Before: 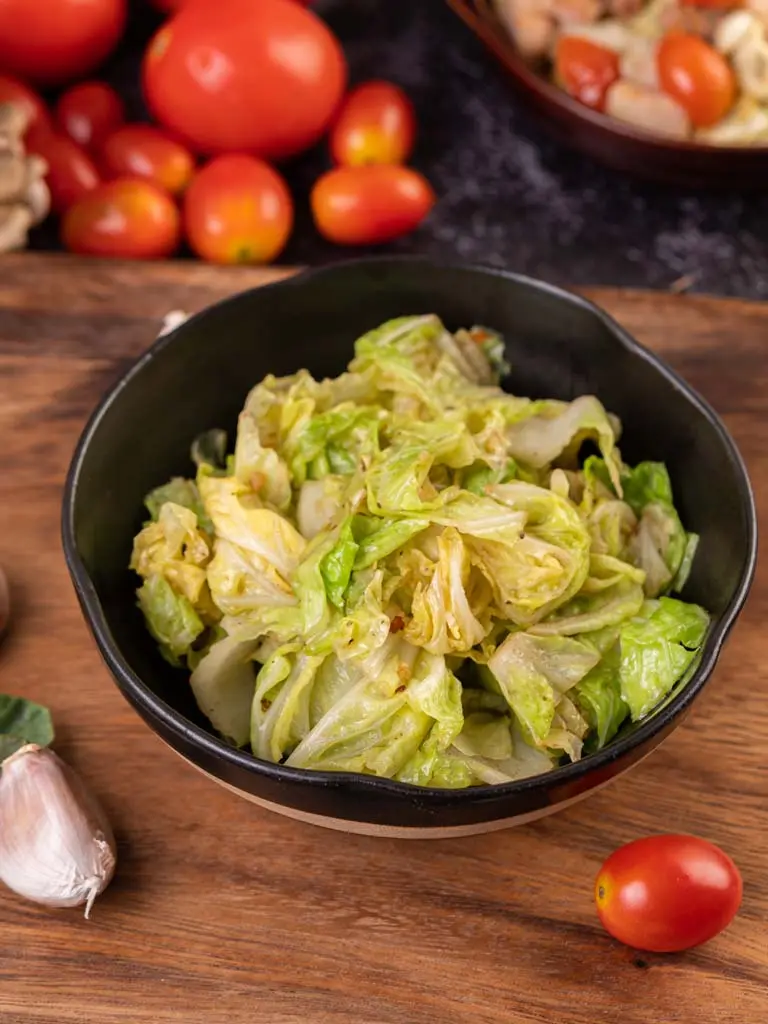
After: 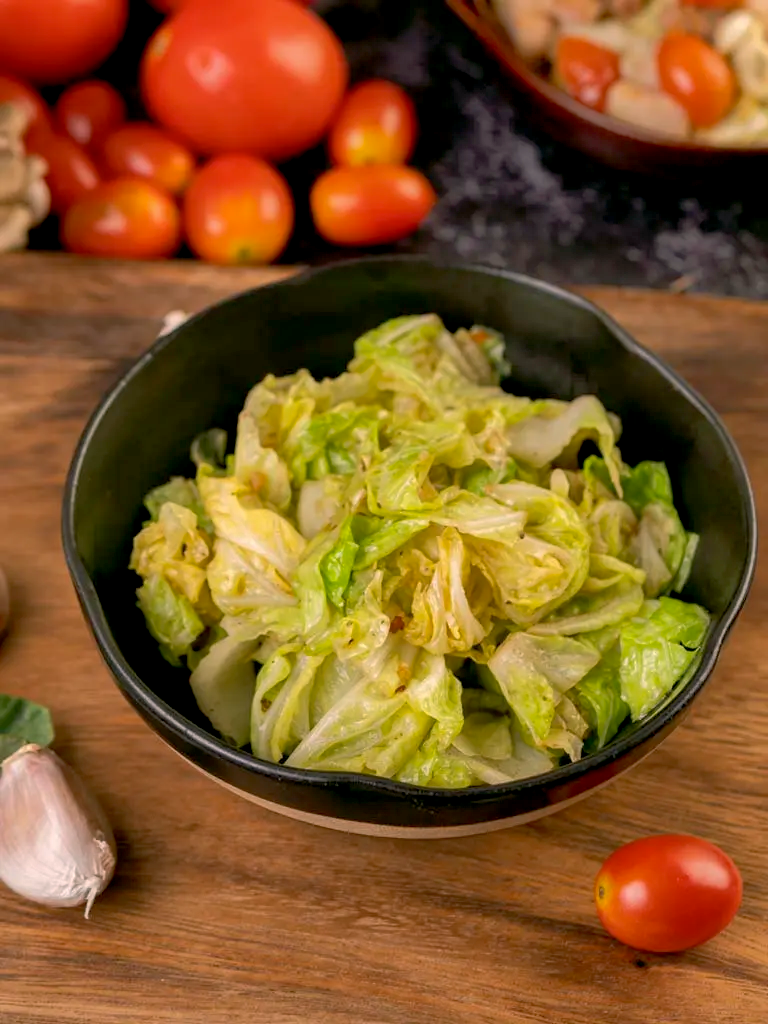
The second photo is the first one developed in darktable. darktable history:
shadows and highlights: on, module defaults
color correction: highlights a* 4.57, highlights b* 4.97, shadows a* -8.29, shadows b* 4.86
exposure: black level correction 0.005, exposure 0.004 EV, compensate exposure bias true, compensate highlight preservation false
